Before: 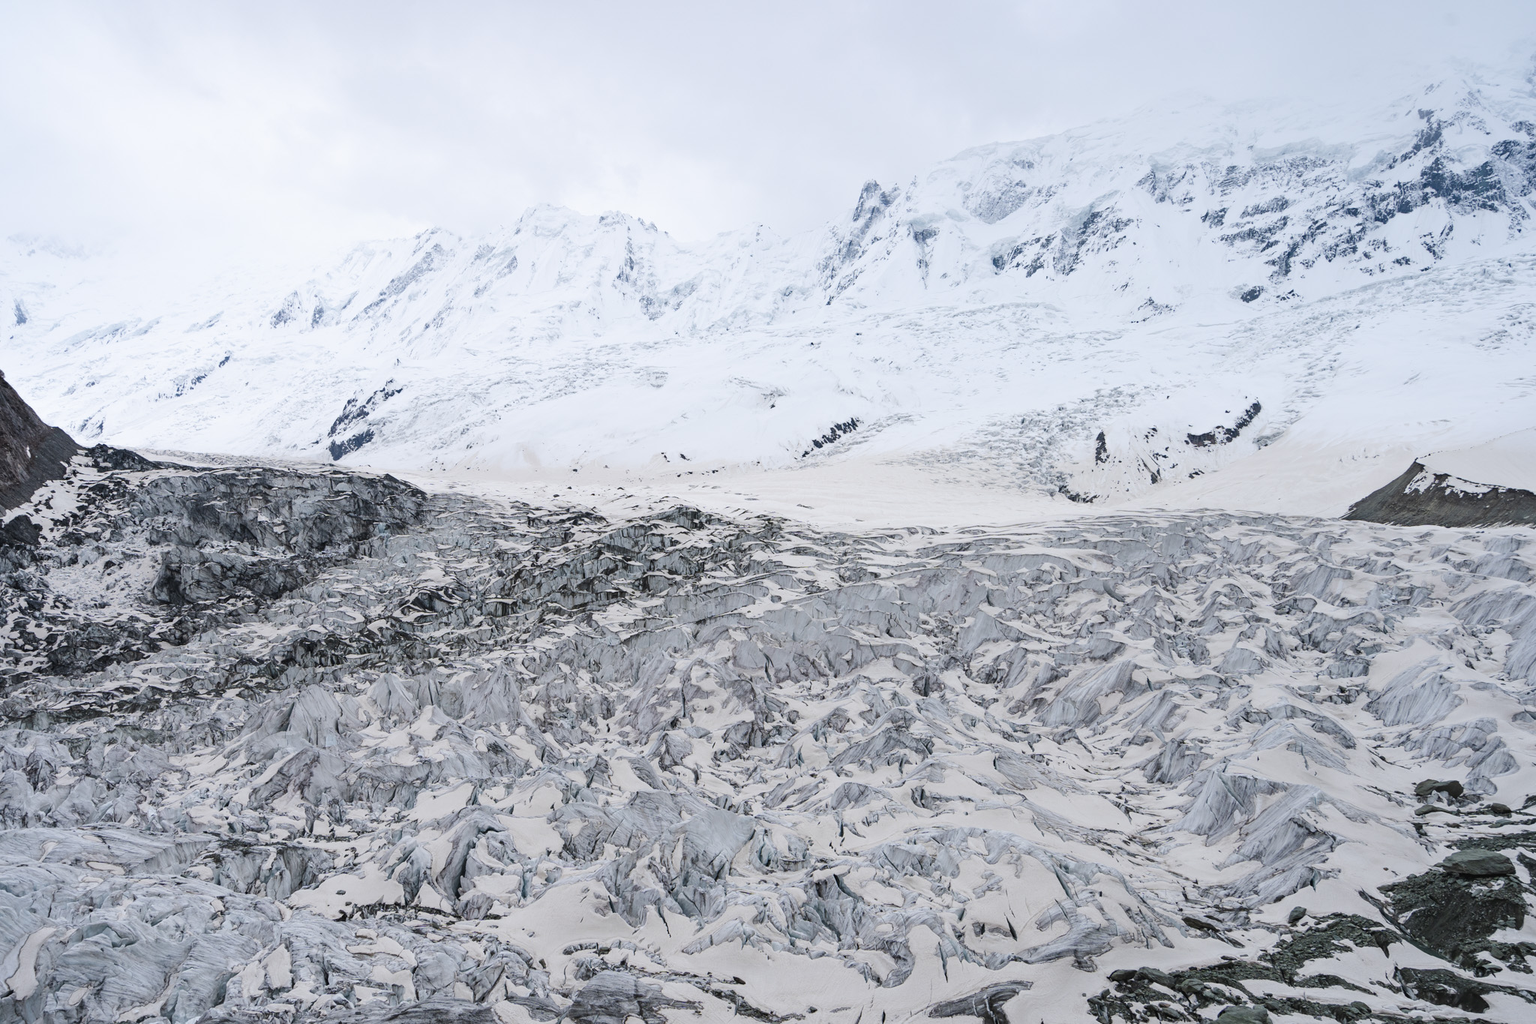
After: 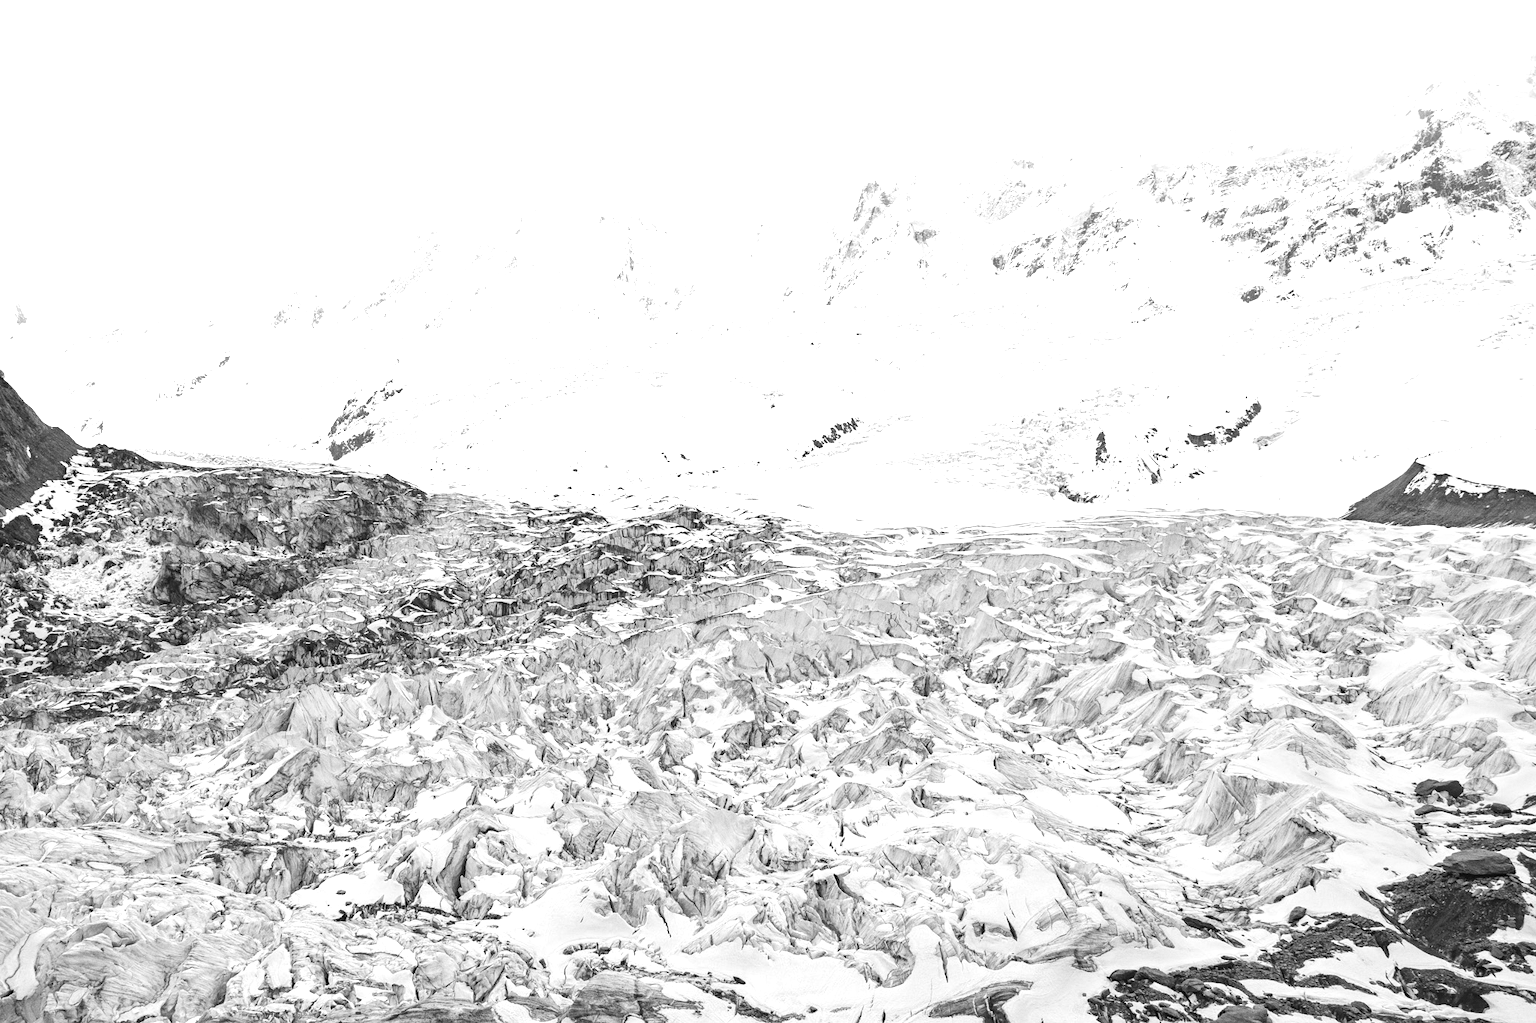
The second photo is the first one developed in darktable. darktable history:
color calibration: output gray [0.21, 0.42, 0.37, 0], gray › normalize channels true, illuminant same as pipeline (D50), adaptation XYZ, x 0.346, y 0.359, gamut compression 0
exposure: black level correction 0.001, exposure 0.955 EV, compensate exposure bias true, compensate highlight preservation false
grain: coarseness 0.09 ISO
